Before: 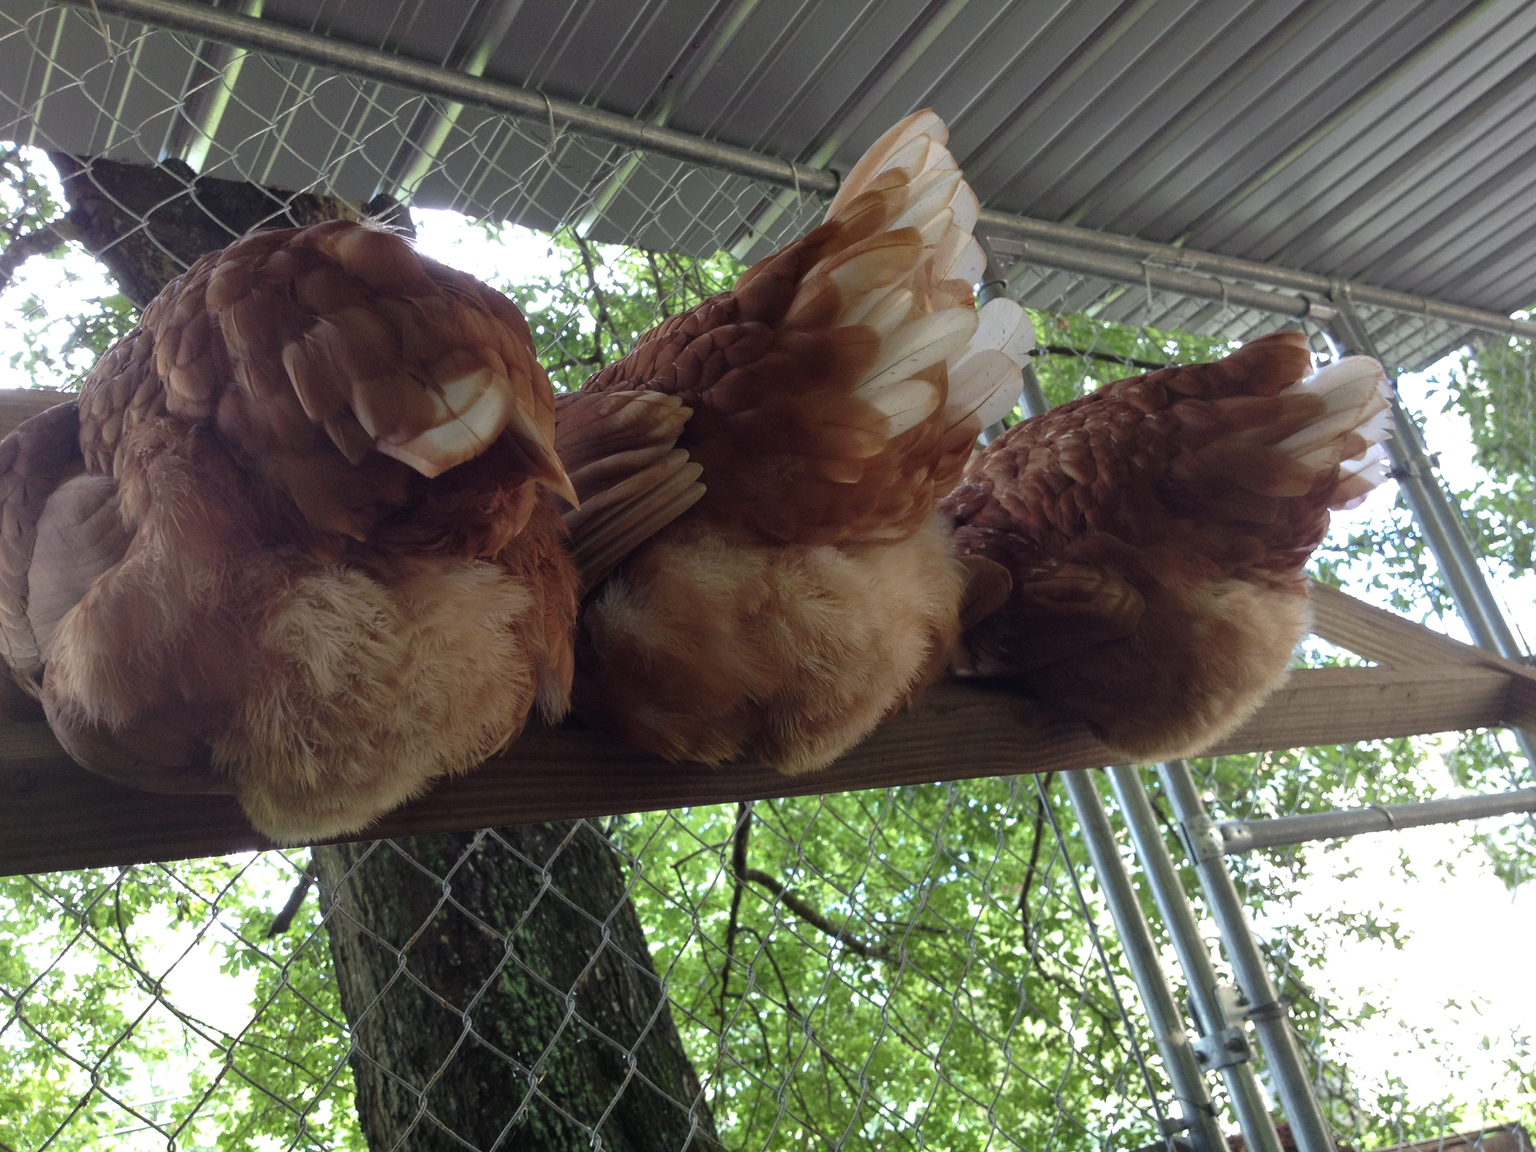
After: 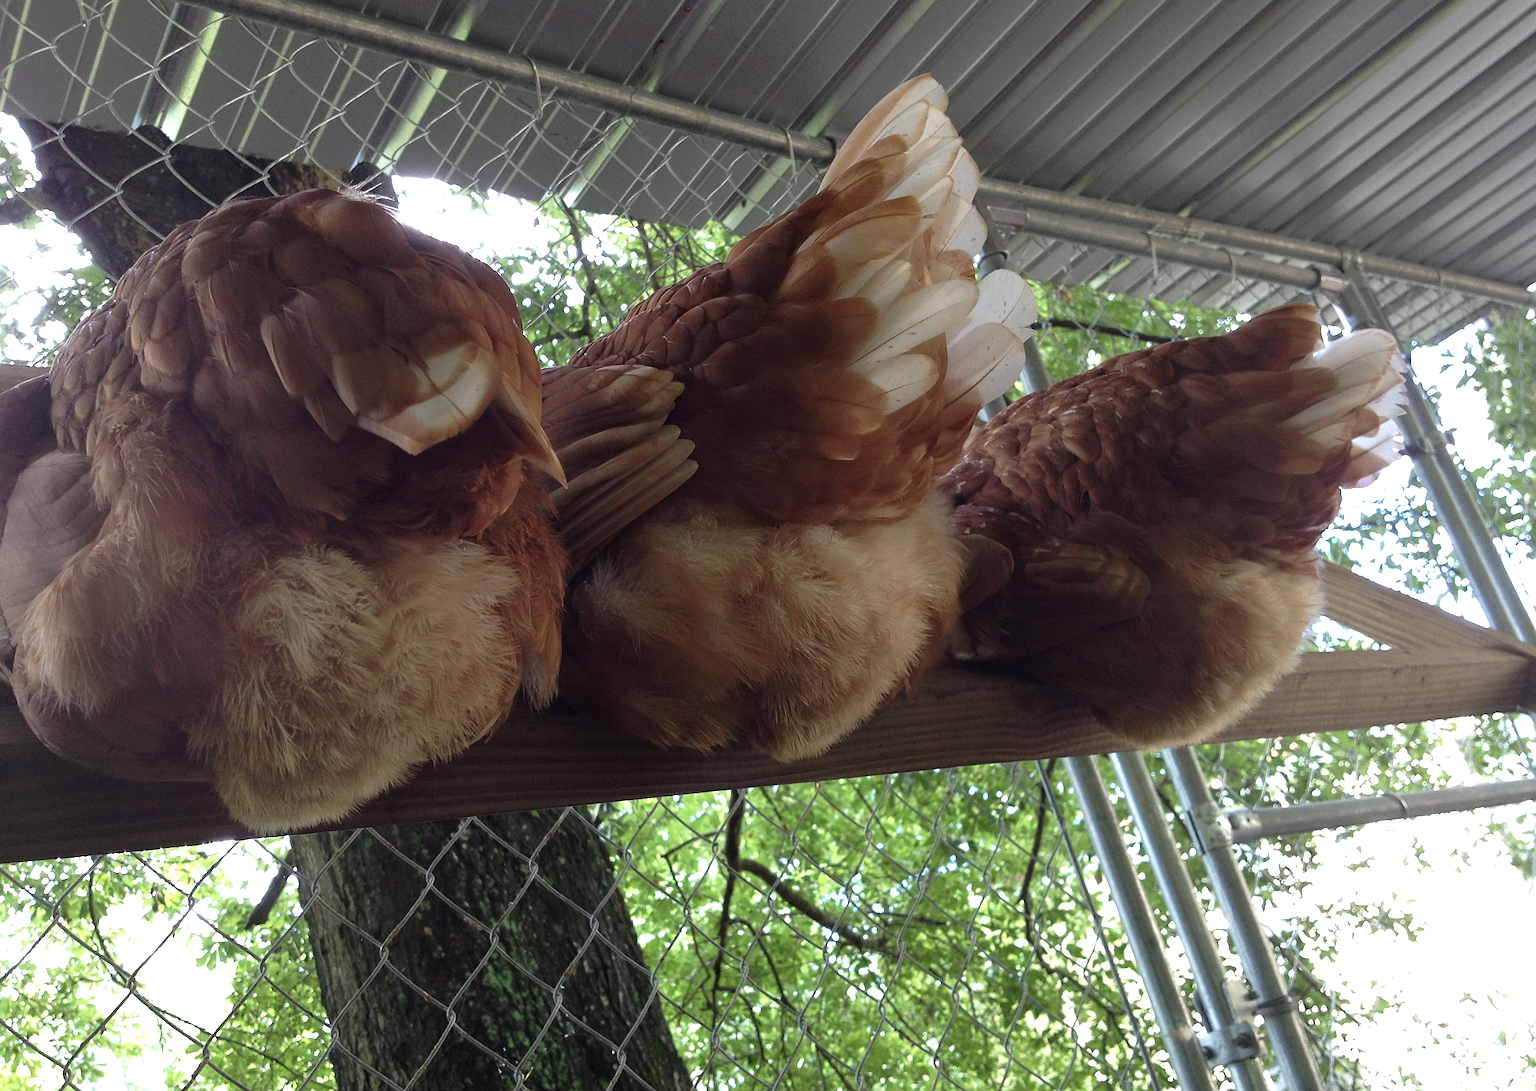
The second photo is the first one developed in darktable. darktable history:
crop: left 1.964%, top 3.251%, right 1.122%, bottom 4.933%
sharpen: on, module defaults
shadows and highlights: shadows -12.5, white point adjustment 4, highlights 28.33
